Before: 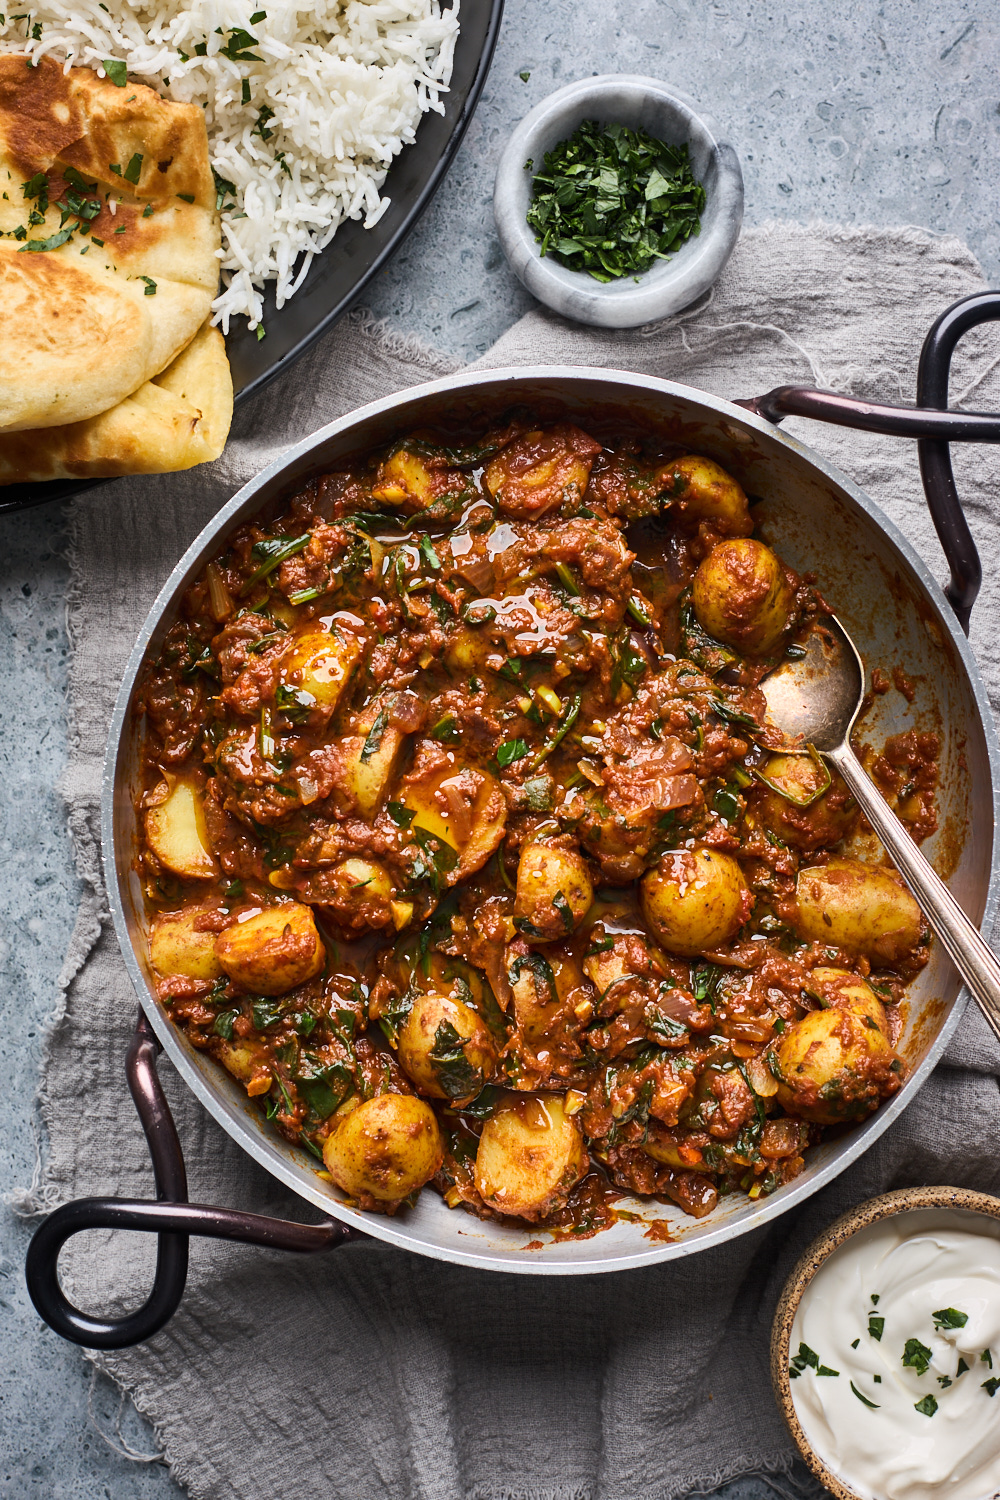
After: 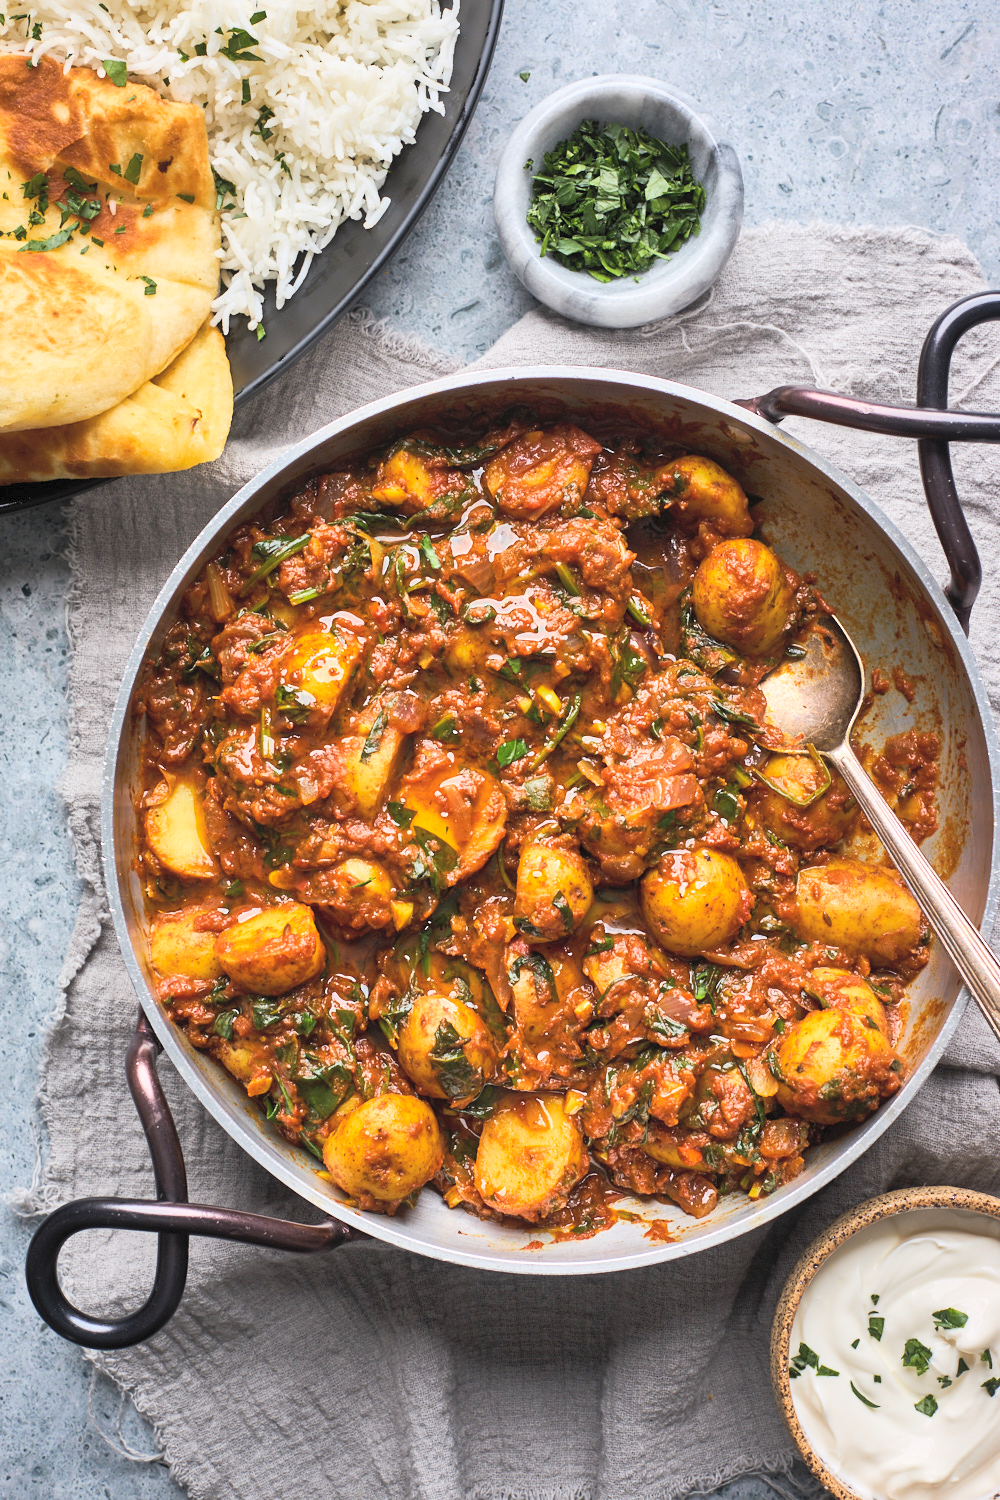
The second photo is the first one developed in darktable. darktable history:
contrast brightness saturation: contrast 0.097, brightness 0.304, saturation 0.147
